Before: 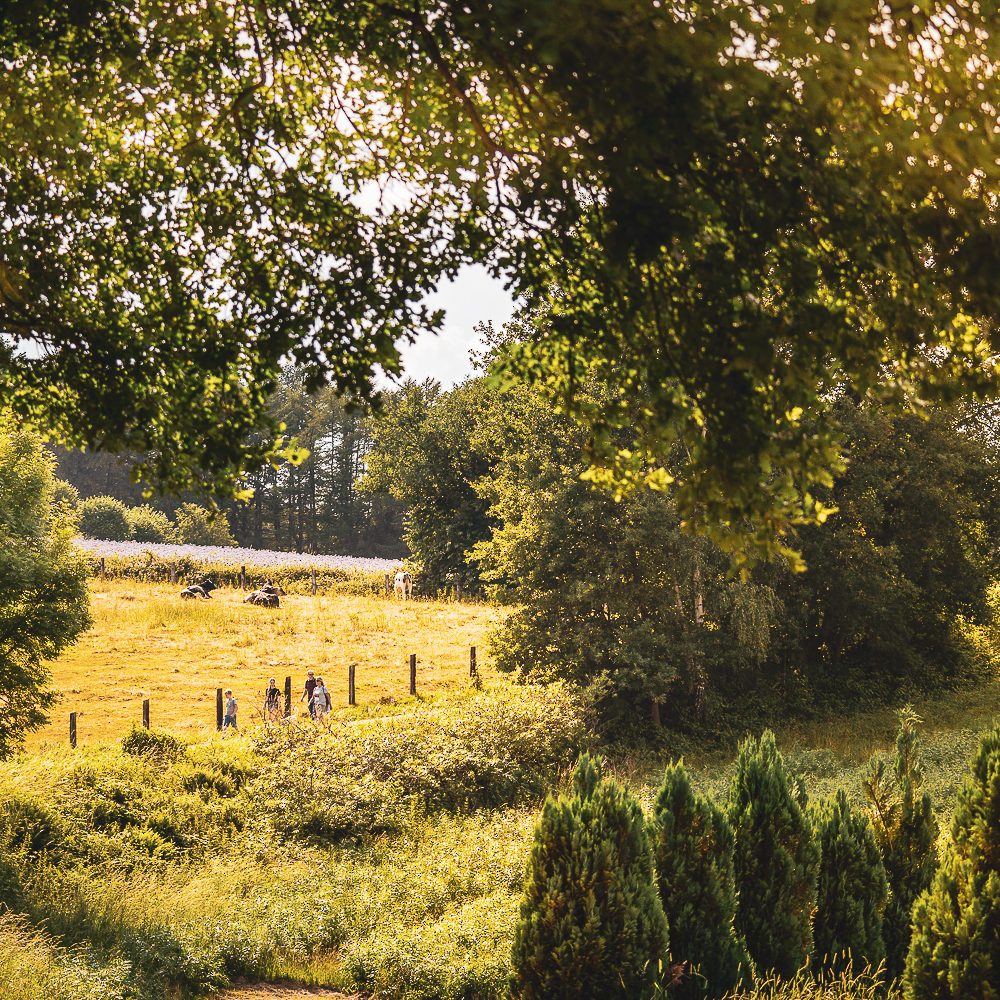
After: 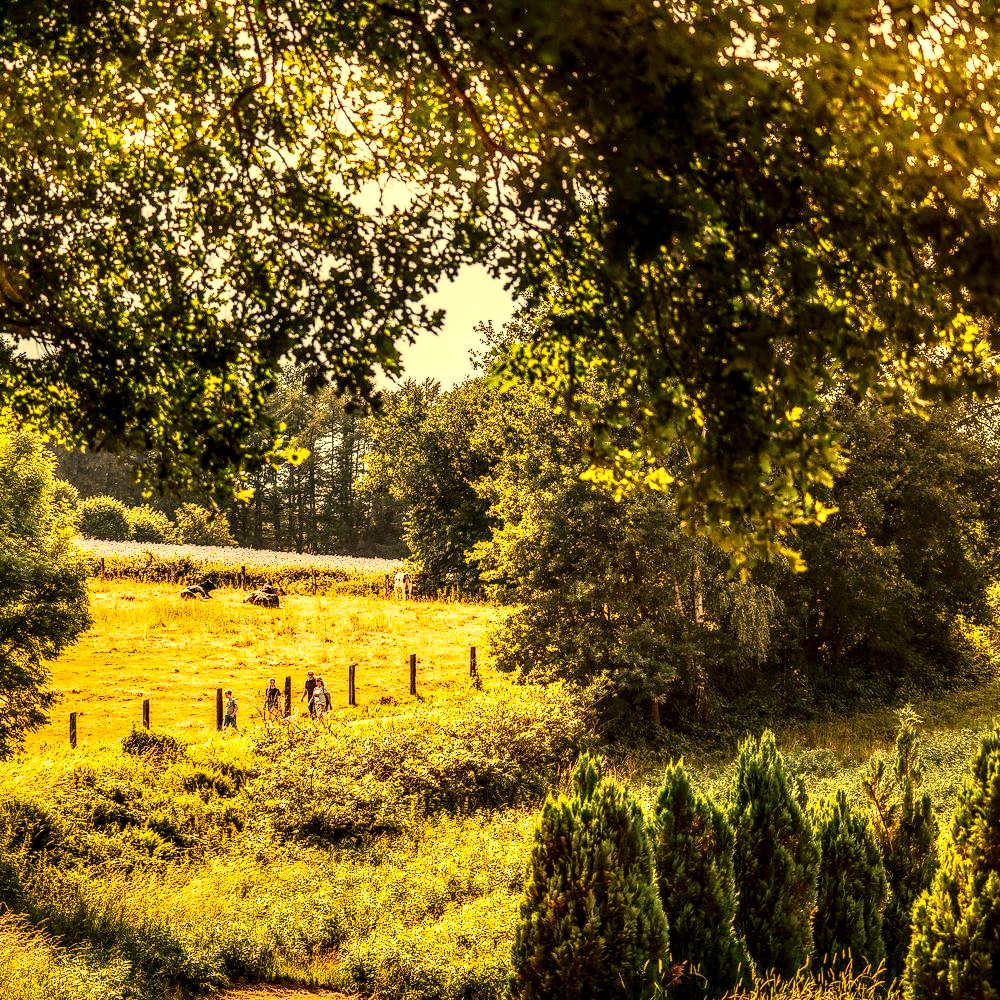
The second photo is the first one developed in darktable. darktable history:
local contrast: highlights 20%, shadows 70%, detail 170%
contrast brightness saturation: contrast 0.16, saturation 0.32
white balance: red 1.08, blue 0.791
